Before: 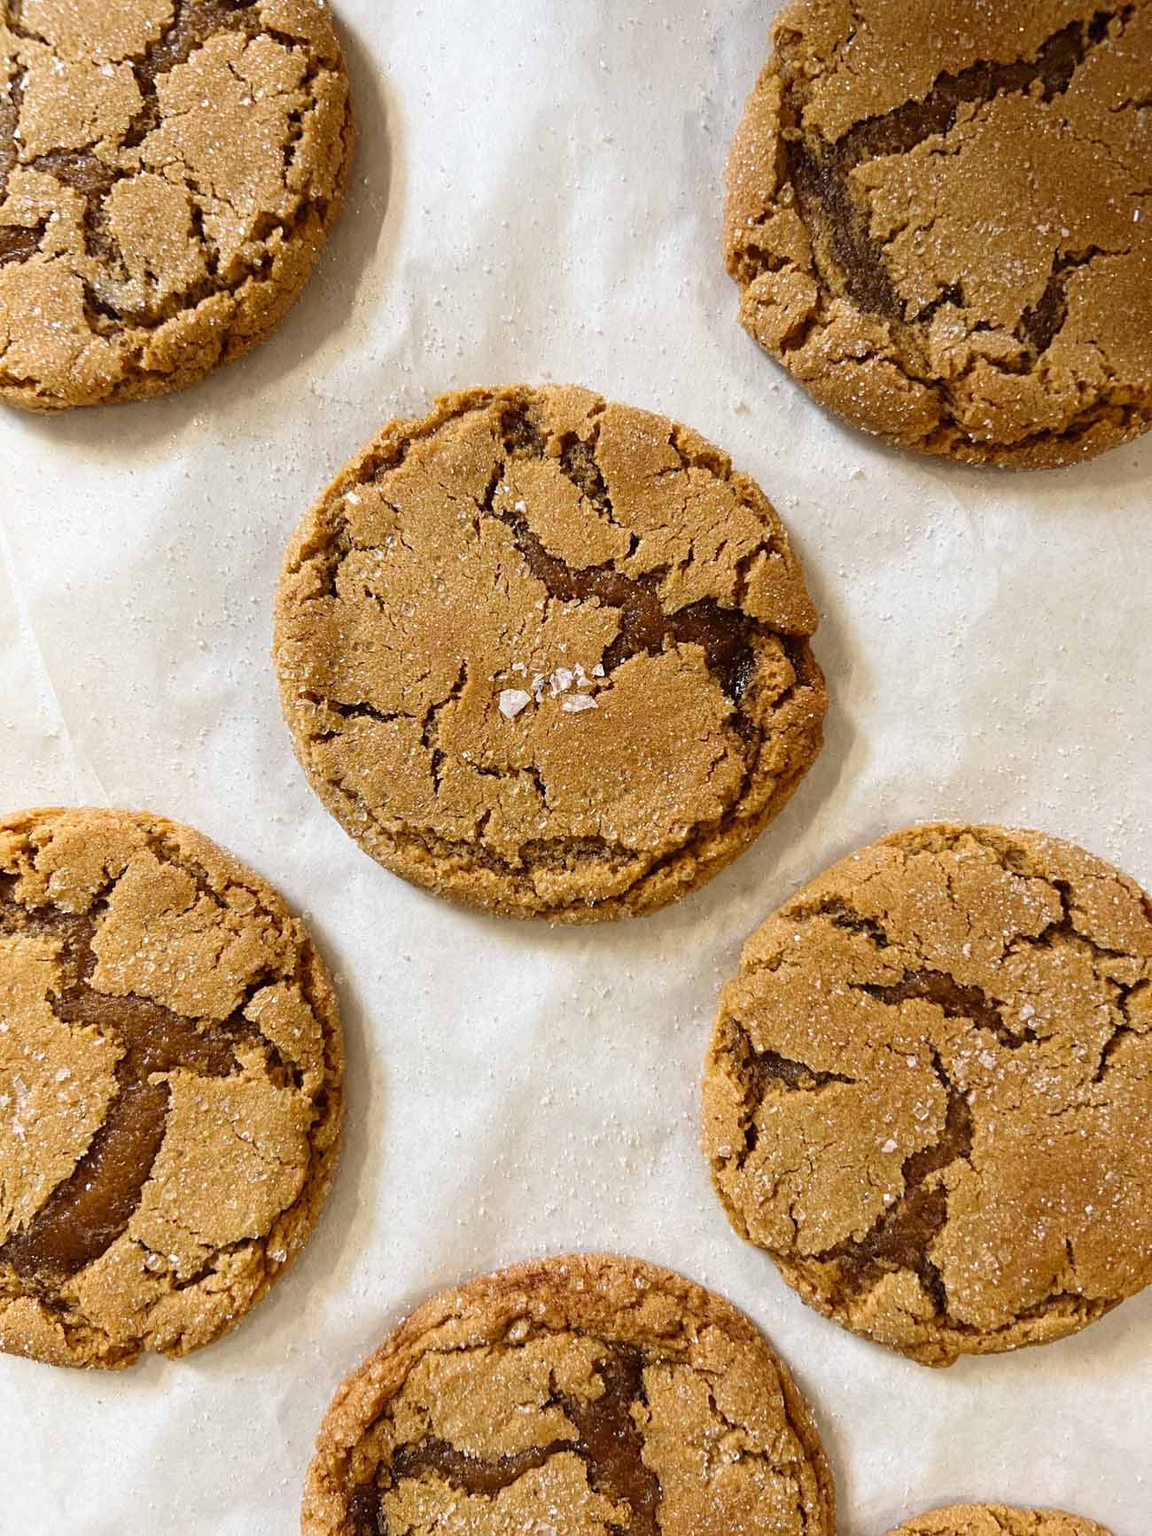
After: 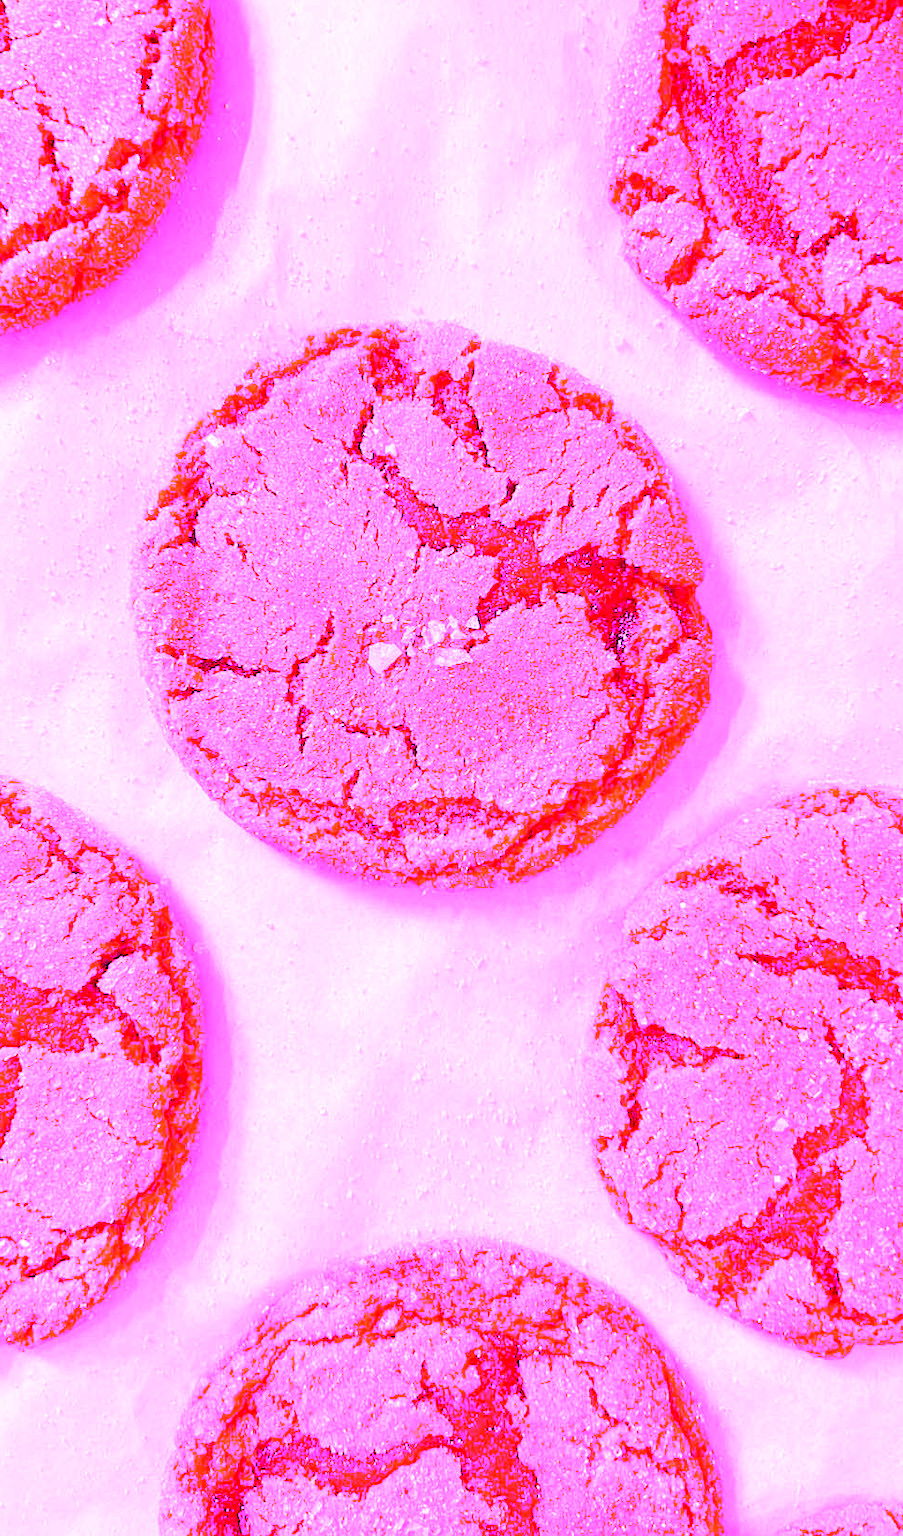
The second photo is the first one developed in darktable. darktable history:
white balance: red 8, blue 8
local contrast: mode bilateral grid, contrast 20, coarseness 50, detail 130%, midtone range 0.2
tone equalizer: -7 EV 0.15 EV, -6 EV 0.6 EV, -5 EV 1.15 EV, -4 EV 1.33 EV, -3 EV 1.15 EV, -2 EV 0.6 EV, -1 EV 0.15 EV, mask exposure compensation -0.5 EV
crop and rotate: left 13.15%, top 5.251%, right 12.609%
